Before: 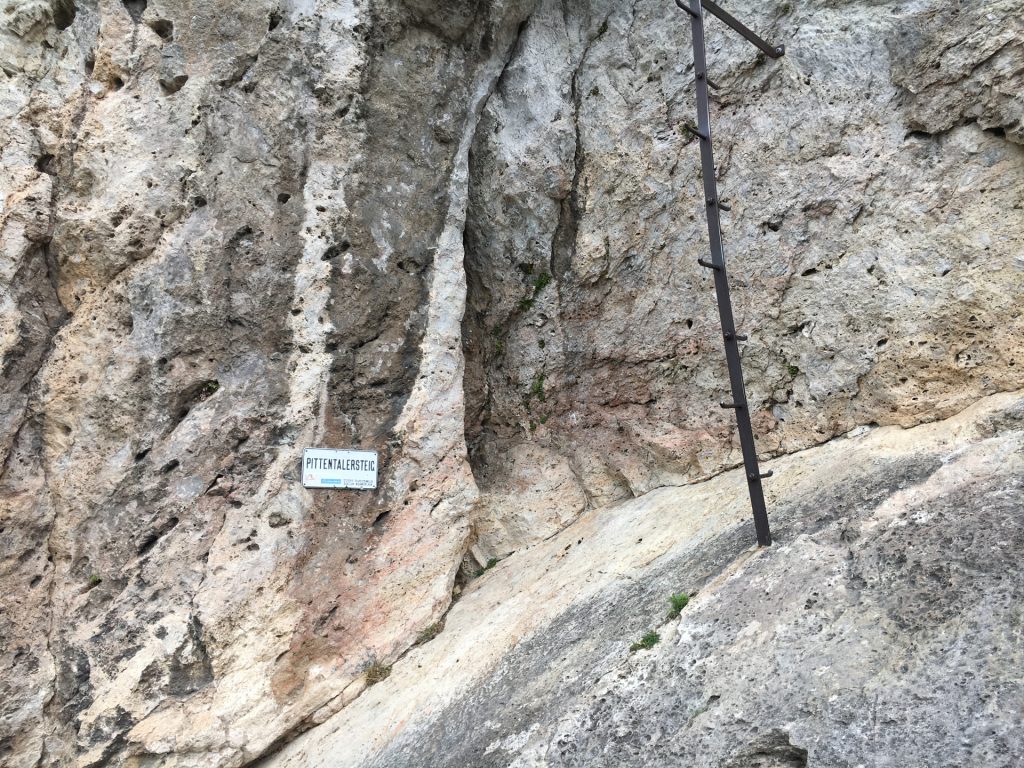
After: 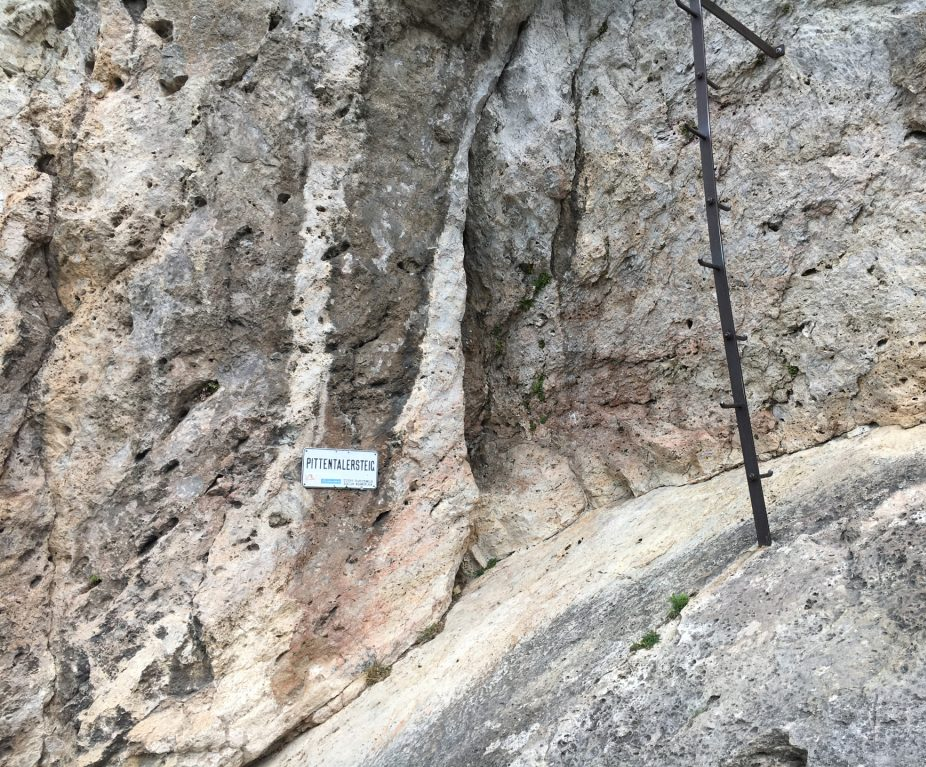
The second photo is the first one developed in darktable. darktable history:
crop: right 9.476%, bottom 0.016%
